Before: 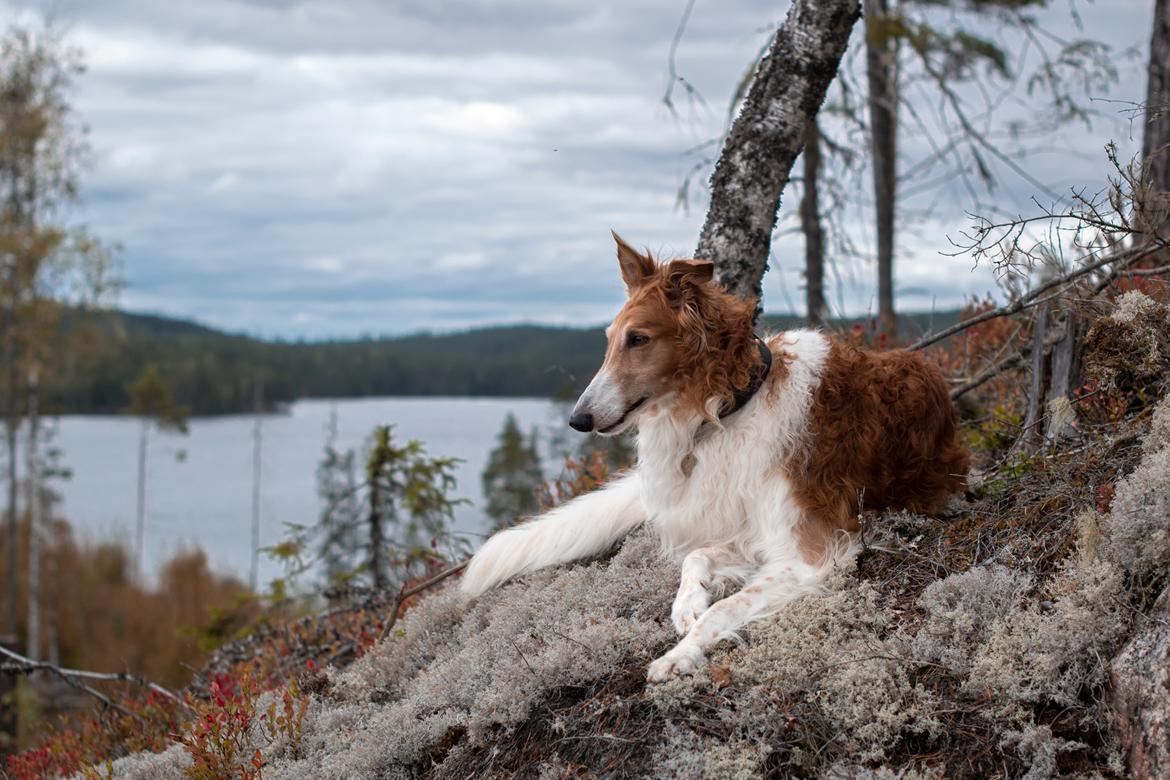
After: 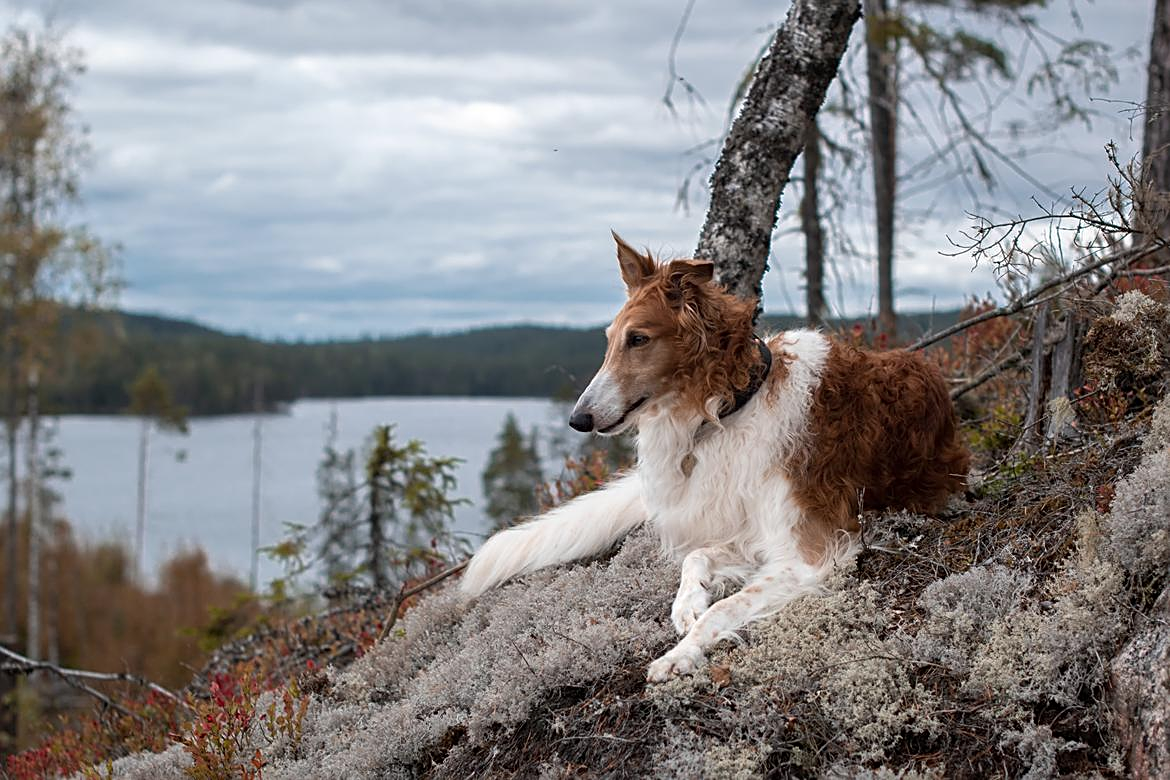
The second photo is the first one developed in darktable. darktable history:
contrast brightness saturation: saturation -0.045
sharpen: on, module defaults
